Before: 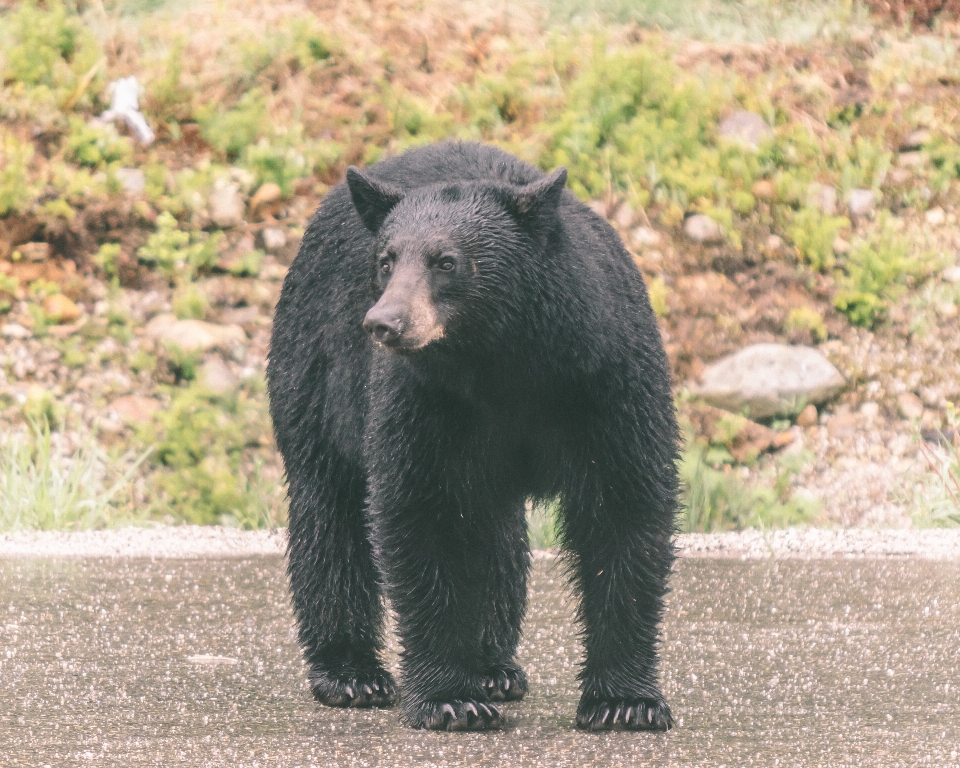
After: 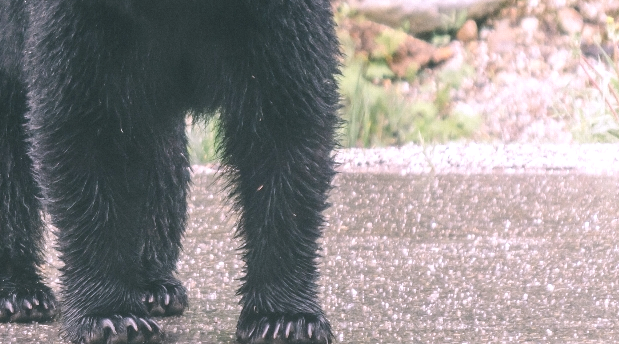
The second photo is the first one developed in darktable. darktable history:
exposure: exposure 0.178 EV, compensate exposure bias true, compensate highlight preservation false
crop and rotate: left 35.509%, top 50.238%, bottom 4.934%
white balance: red 1.004, blue 1.096
